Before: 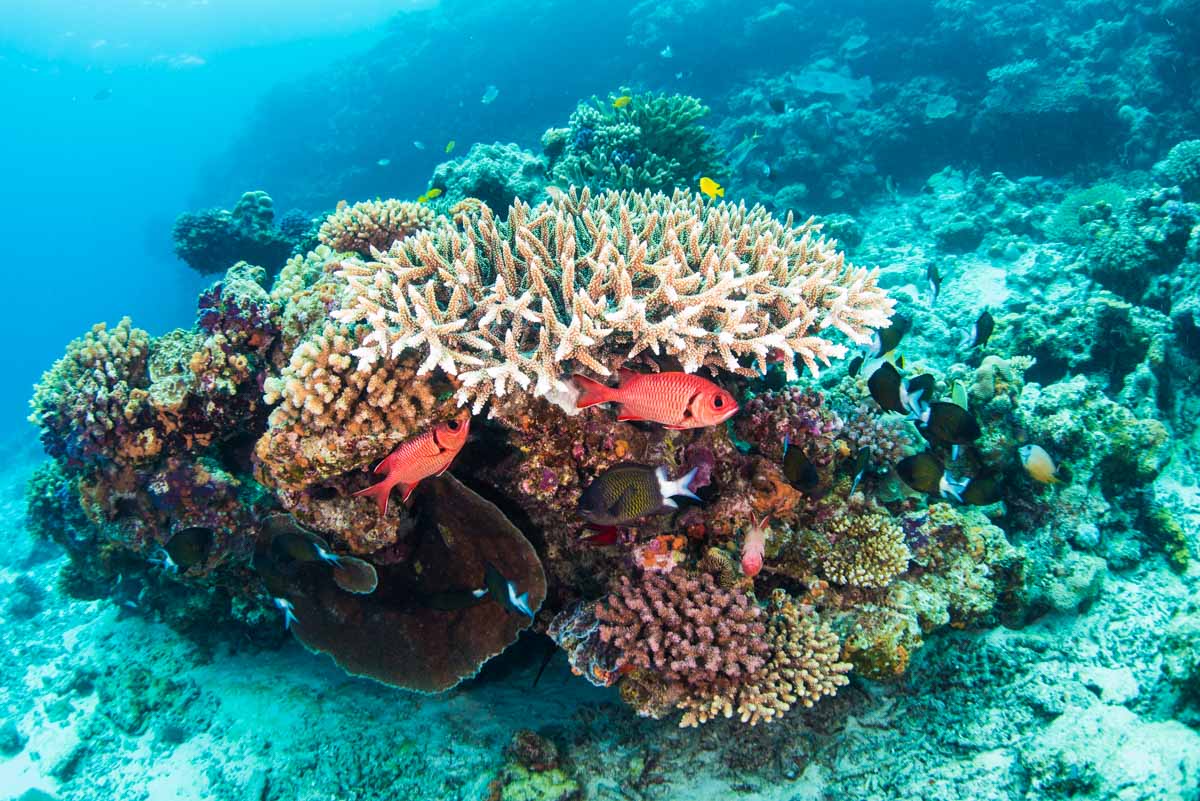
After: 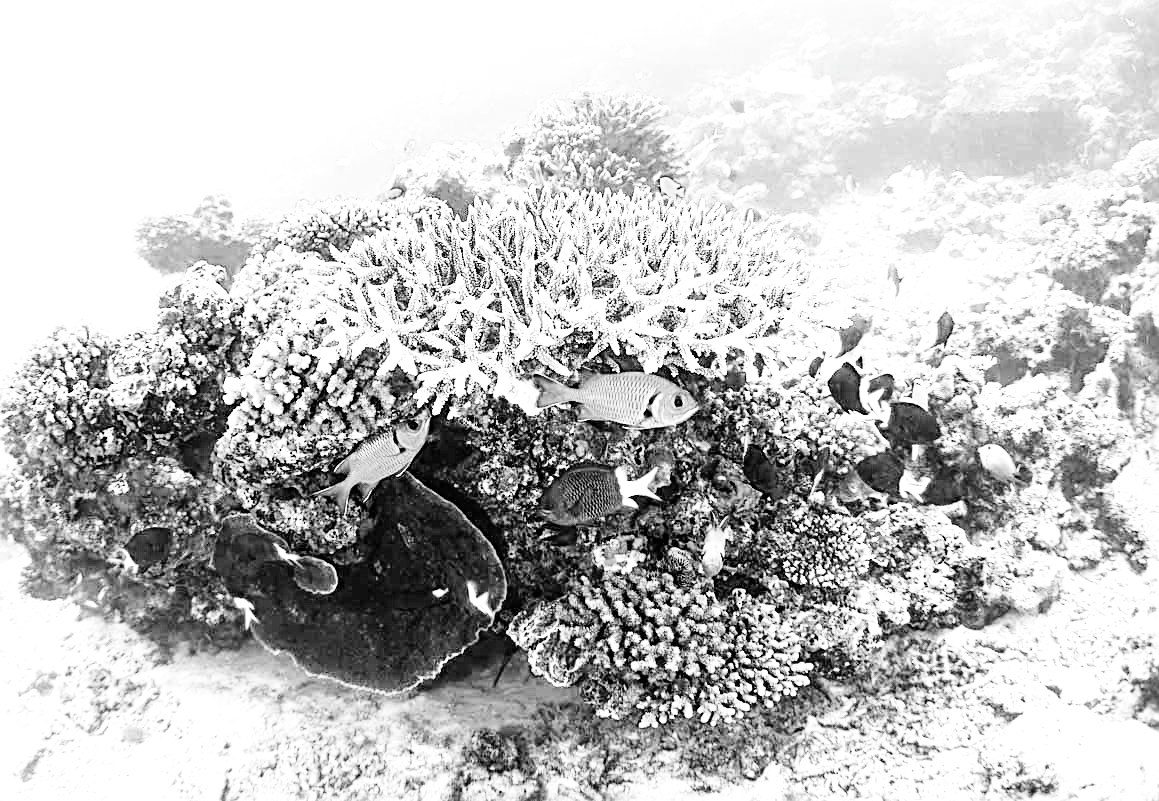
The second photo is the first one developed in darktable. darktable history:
crop and rotate: left 3.356%
filmic rgb: black relative exposure -5.08 EV, white relative exposure 3.54 EV, hardness 3.19, contrast 1.398, highlights saturation mix -49.69%, color science v4 (2020)
tone equalizer: on, module defaults
exposure: black level correction -0.002, exposure 0.537 EV, compensate highlight preservation false
sharpen: radius 2.981, amount 0.757
color calibration: illuminant as shot in camera, x 0.463, y 0.42, temperature 2693.55 K
